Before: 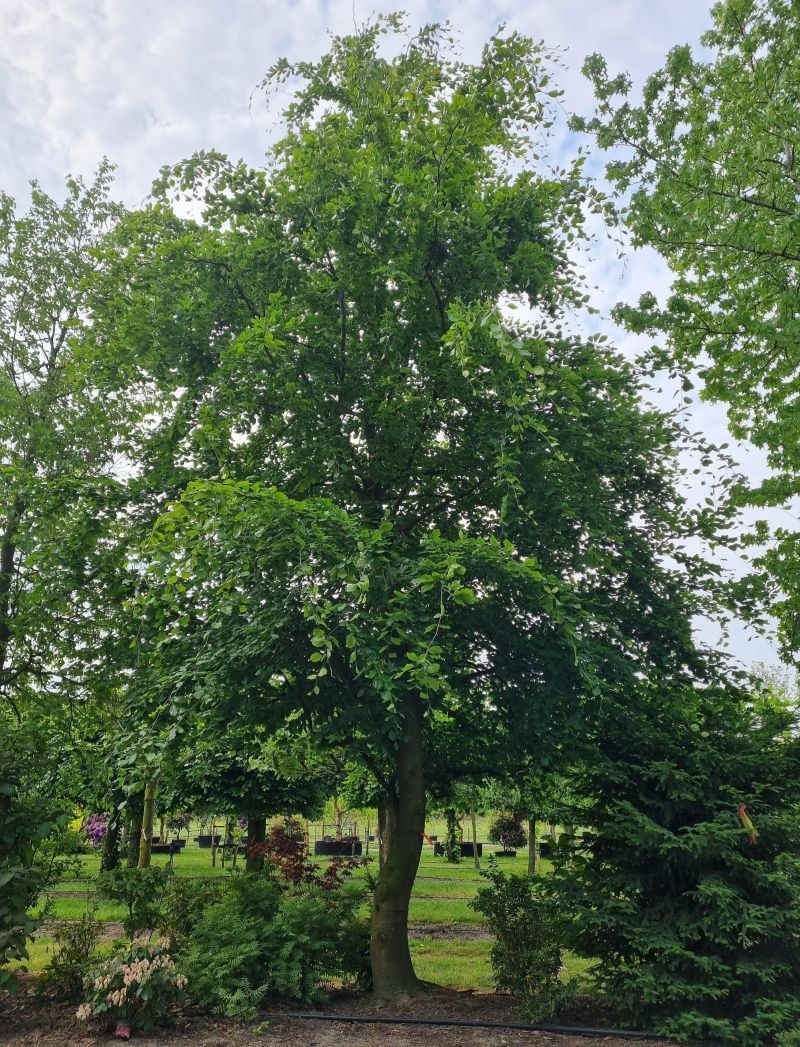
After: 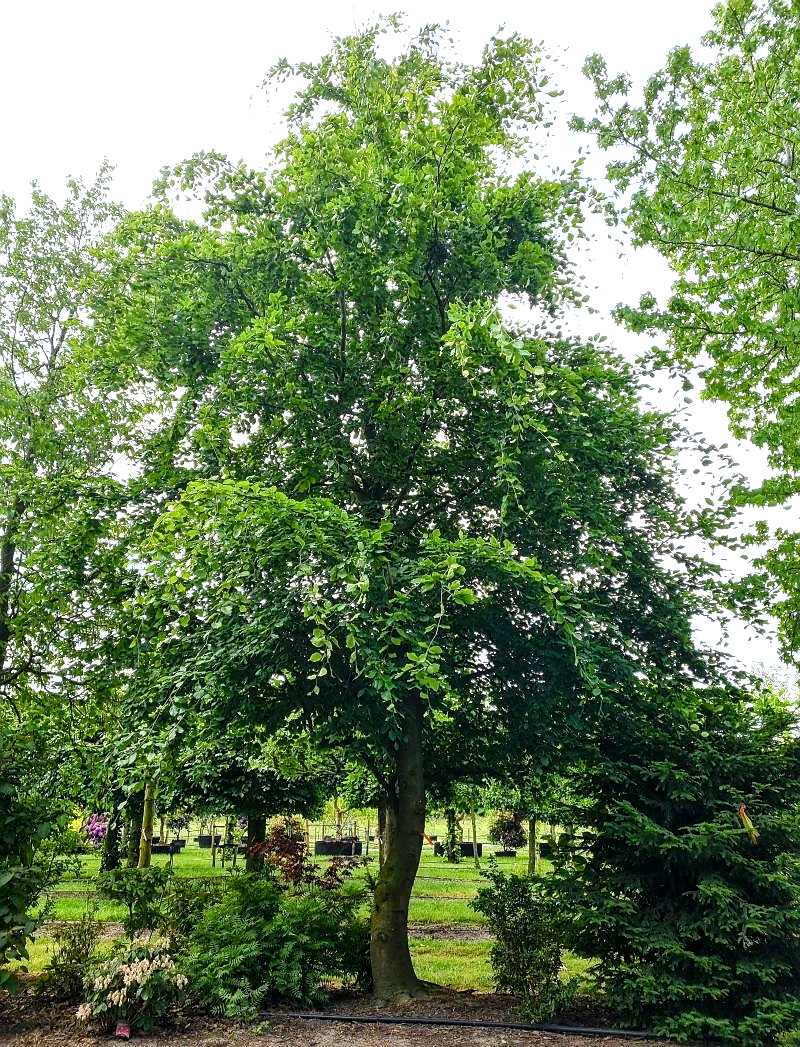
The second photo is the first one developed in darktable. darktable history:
local contrast: on, module defaults
sharpen: radius 0.975, amount 0.611
tone equalizer: -8 EV -1.06 EV, -7 EV -0.977 EV, -6 EV -0.858 EV, -5 EV -0.544 EV, -3 EV 0.611 EV, -2 EV 0.876 EV, -1 EV 0.987 EV, +0 EV 1.08 EV
color balance rgb: perceptual saturation grading › global saturation 44.099%, perceptual saturation grading › highlights -50.001%, perceptual saturation grading › shadows 30.285%
